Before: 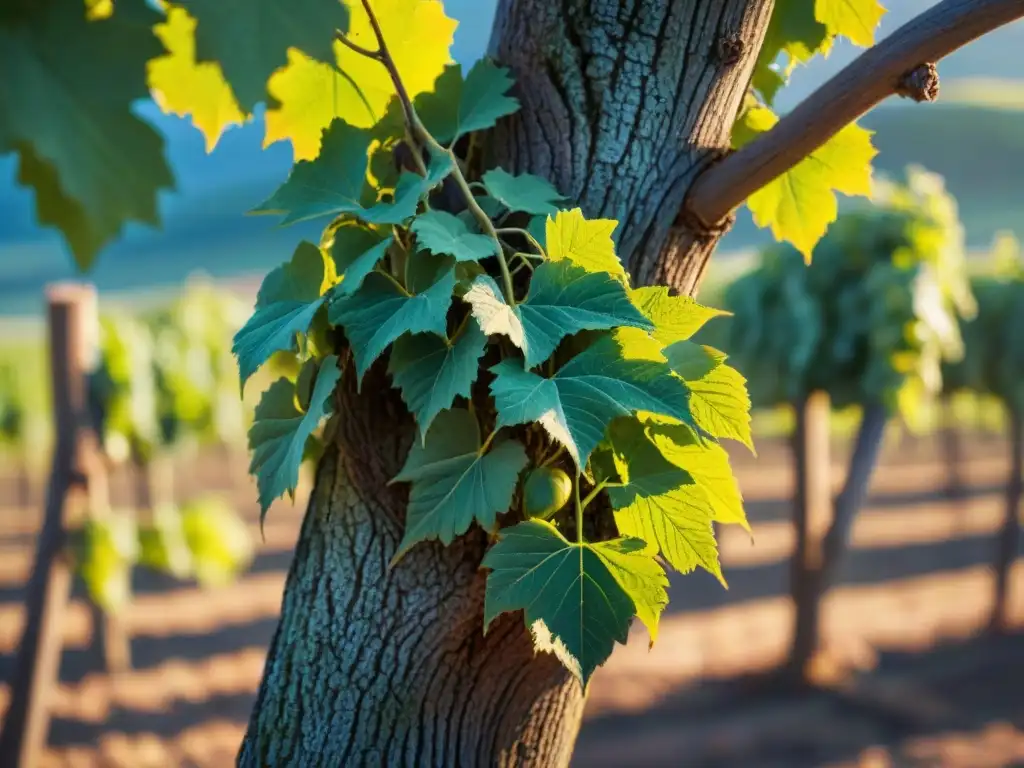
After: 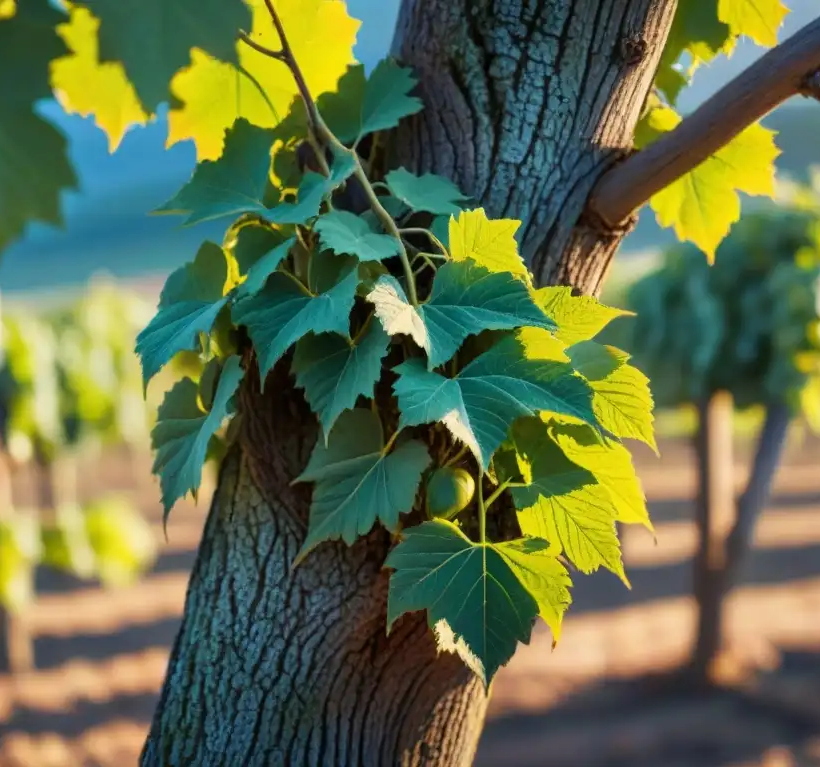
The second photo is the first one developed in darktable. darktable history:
crop and rotate: left 9.555%, right 10.278%
